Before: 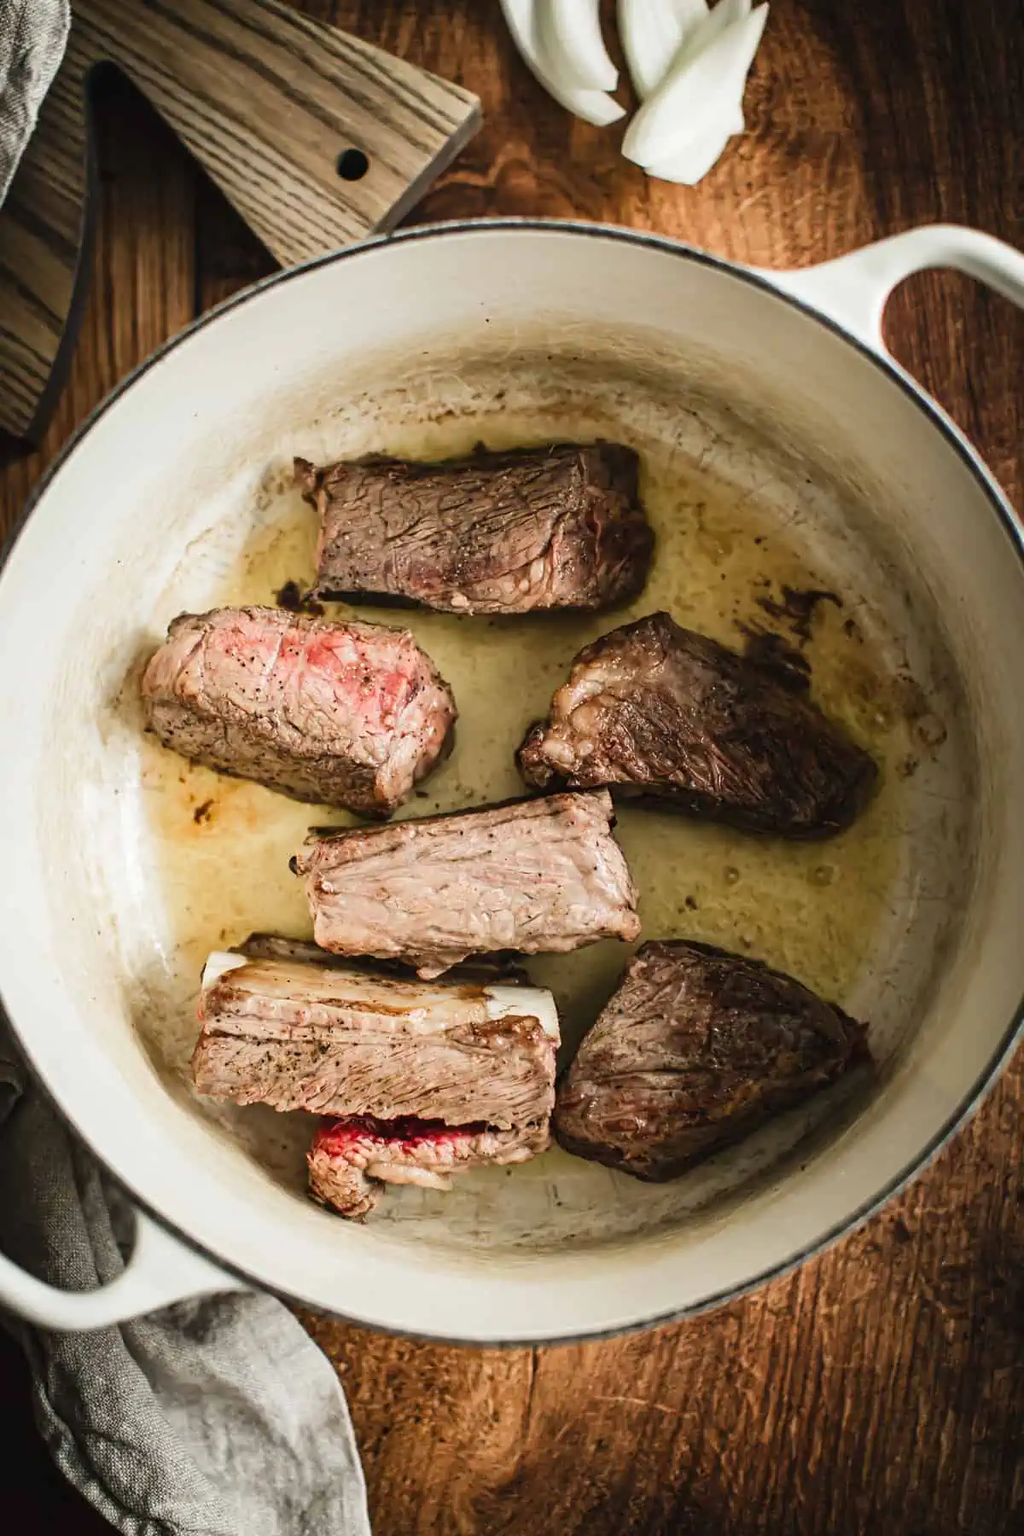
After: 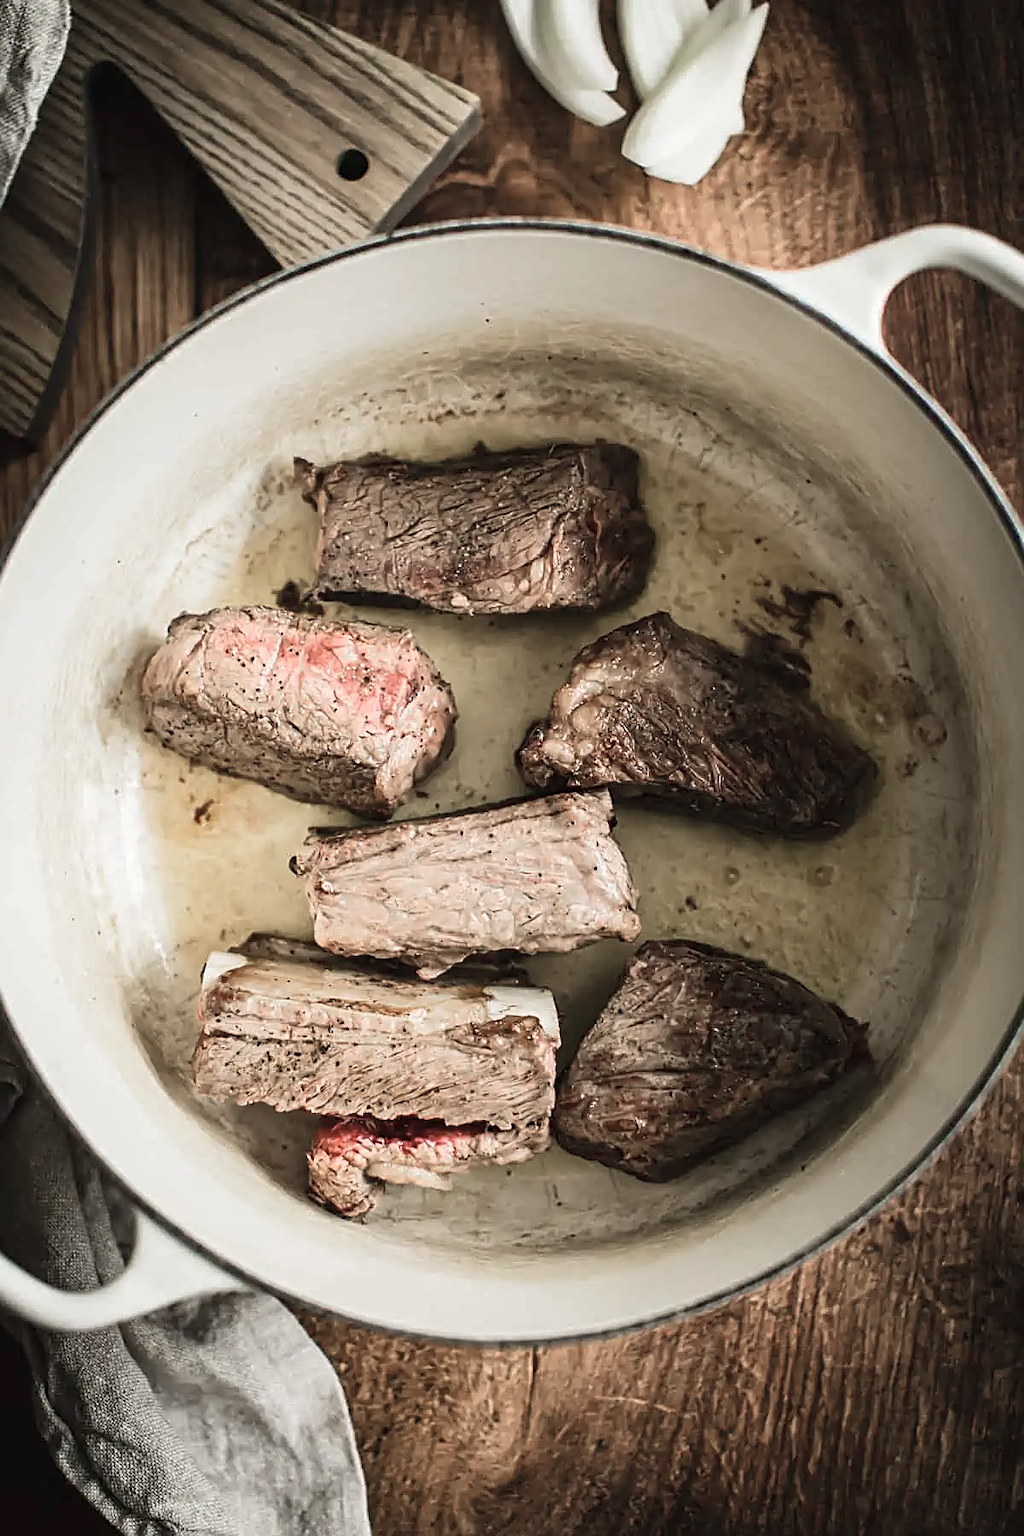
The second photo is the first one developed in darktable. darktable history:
color zones: curves: ch0 [(0, 0.559) (0.153, 0.551) (0.229, 0.5) (0.429, 0.5) (0.571, 0.5) (0.714, 0.5) (0.857, 0.5) (1, 0.559)]; ch1 [(0, 0.417) (0.112, 0.336) (0.213, 0.26) (0.429, 0.34) (0.571, 0.35) (0.683, 0.331) (0.857, 0.344) (1, 0.417)]
sharpen: on, module defaults
velvia: on, module defaults
